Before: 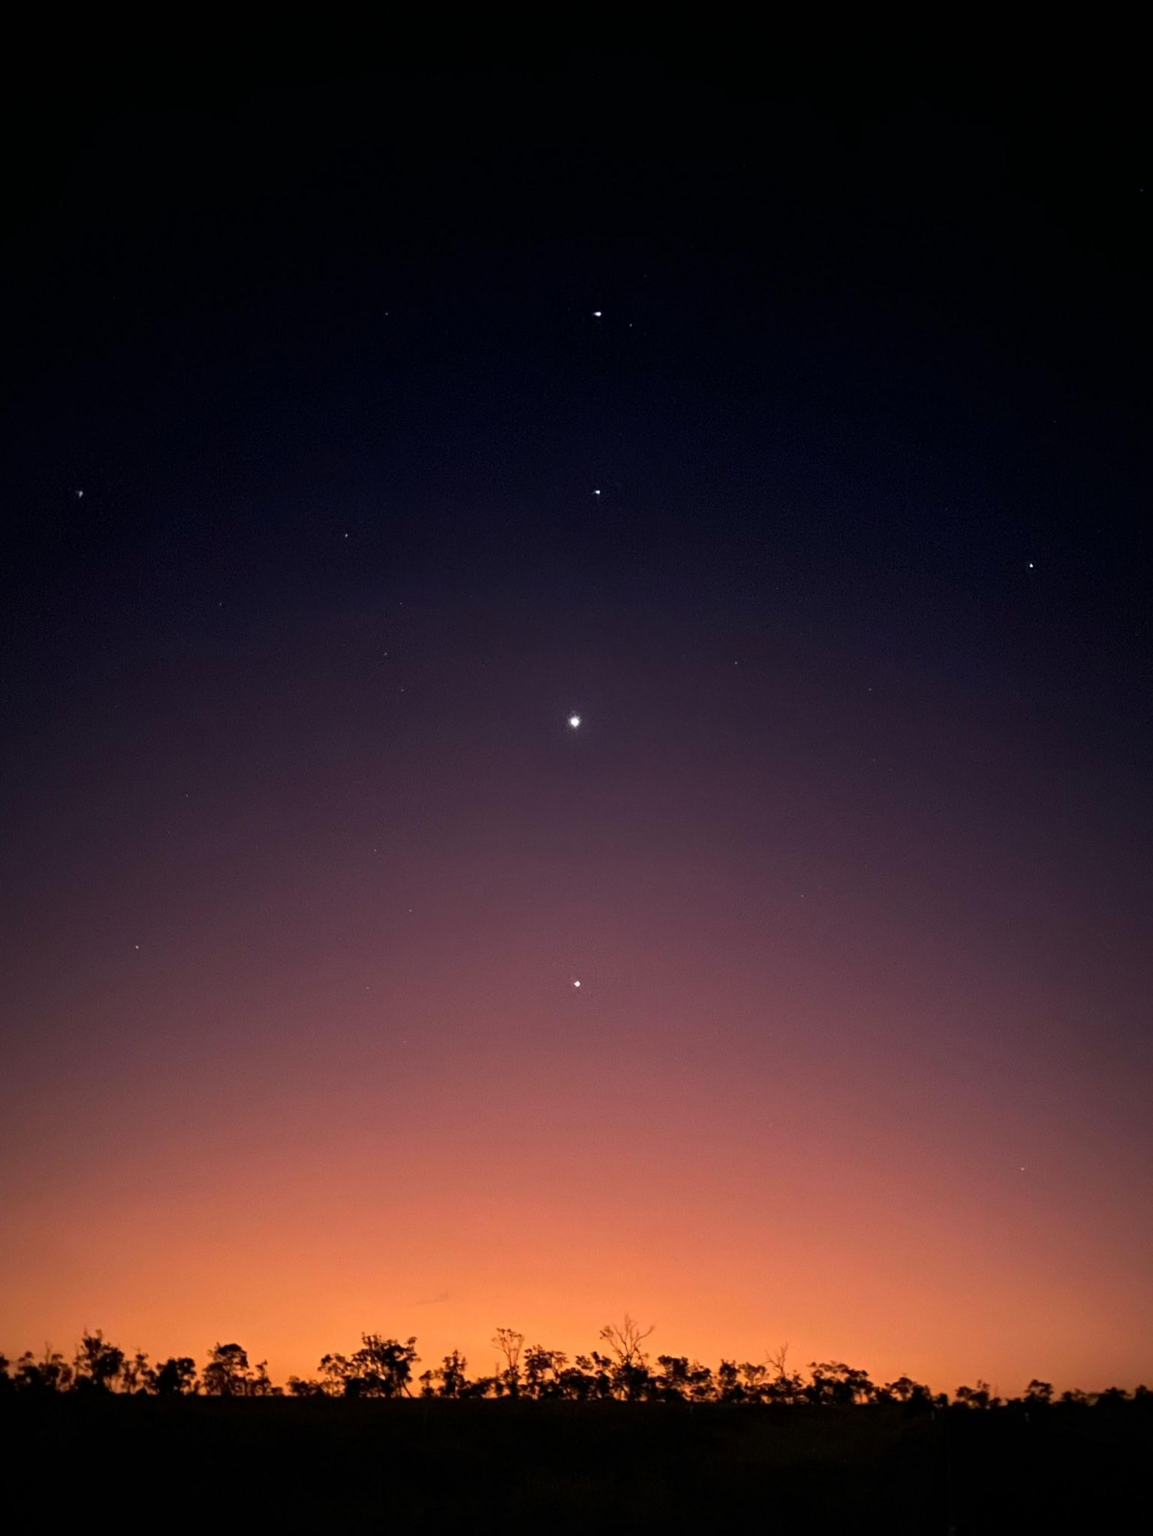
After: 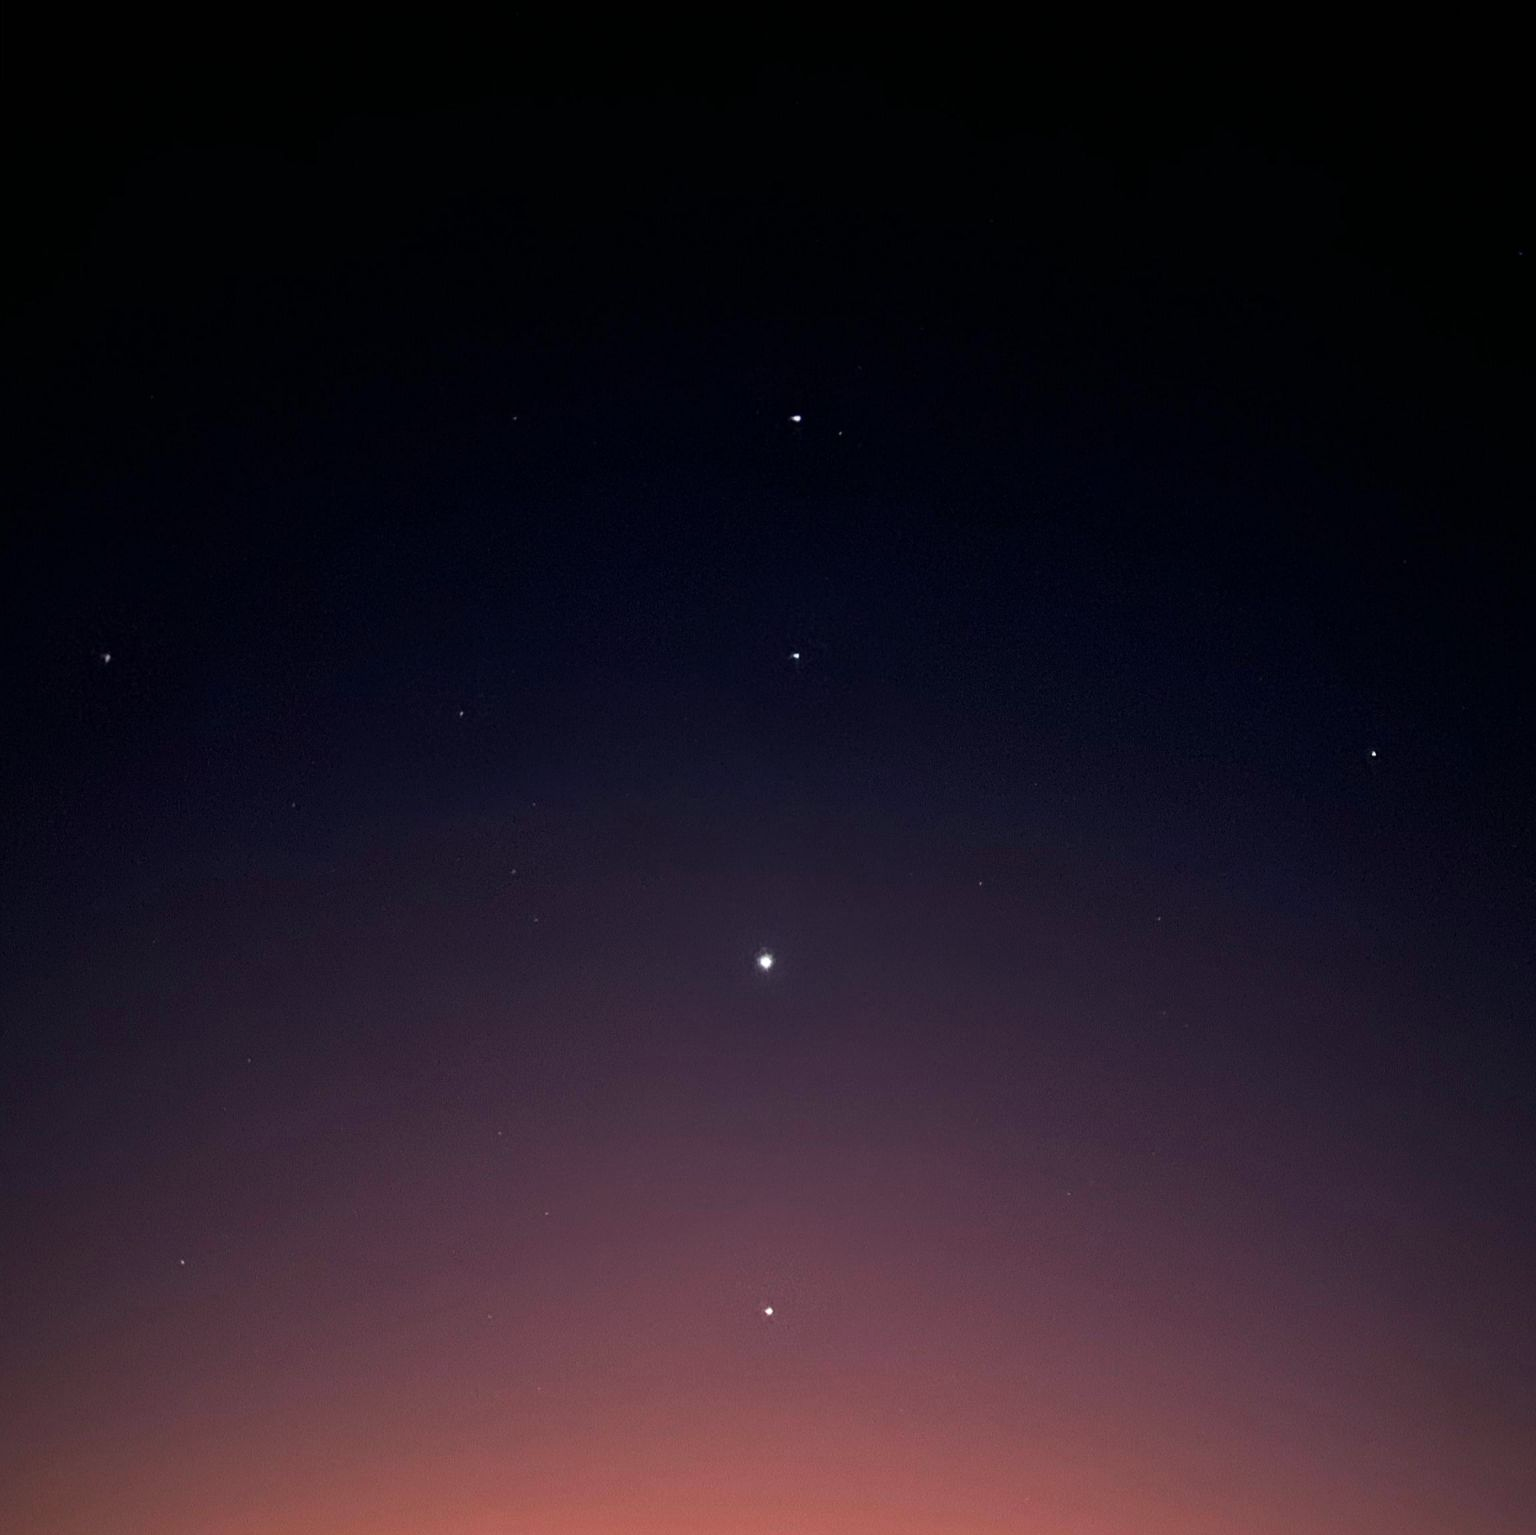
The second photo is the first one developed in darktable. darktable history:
crop: bottom 24.988%
haze removal: compatibility mode true, adaptive false
